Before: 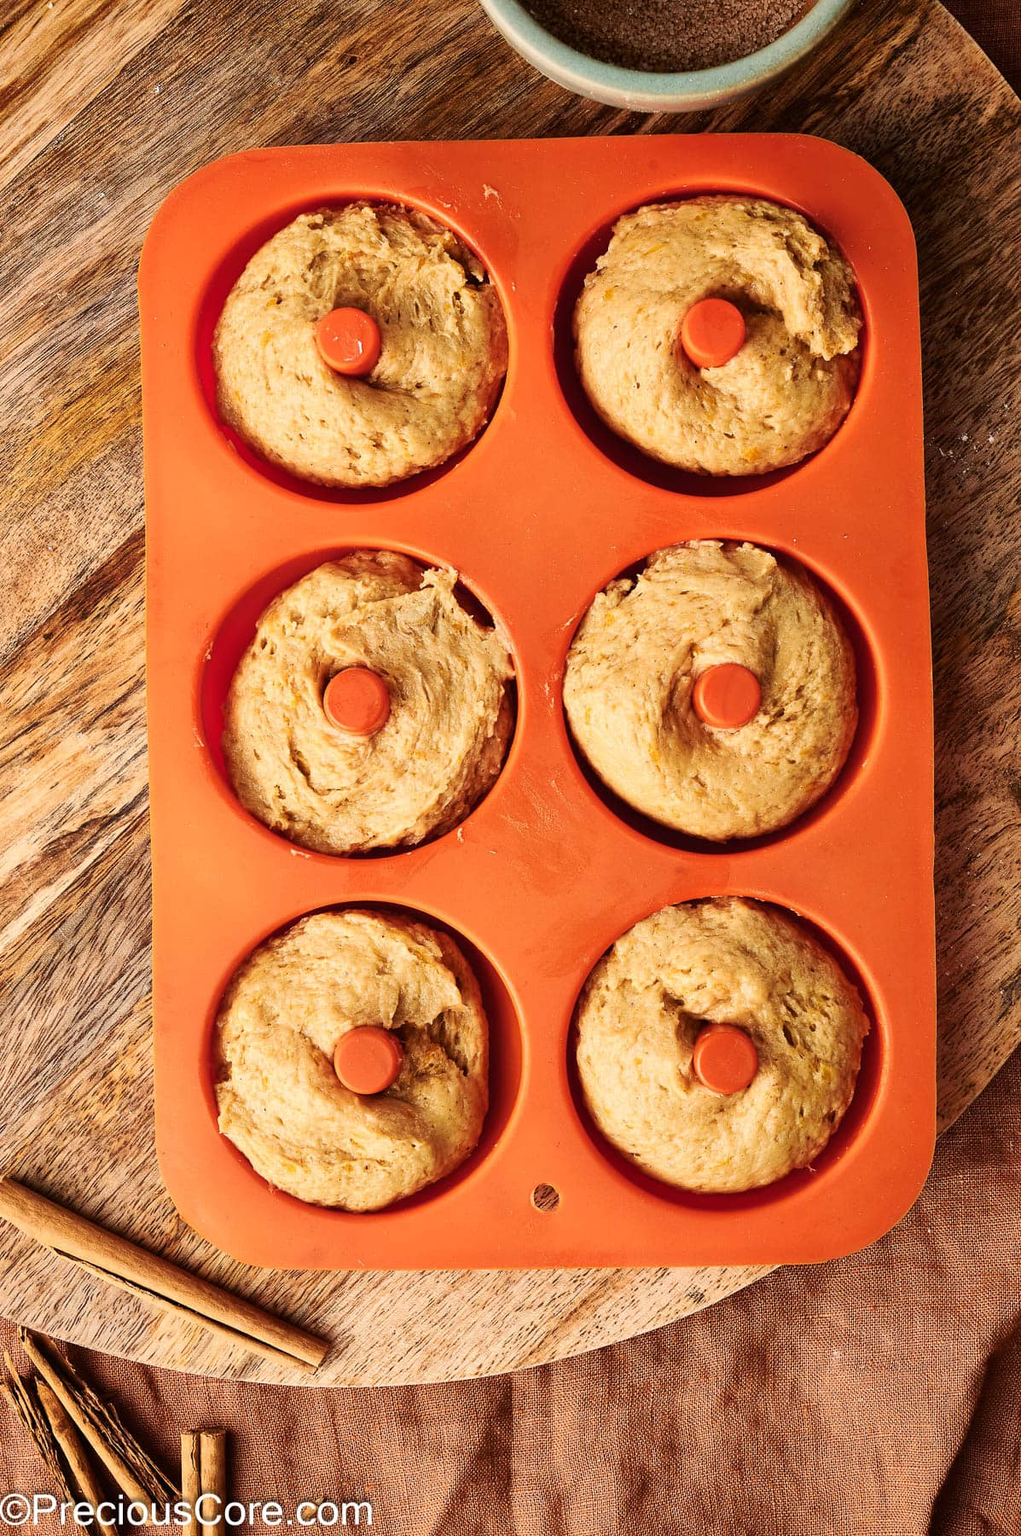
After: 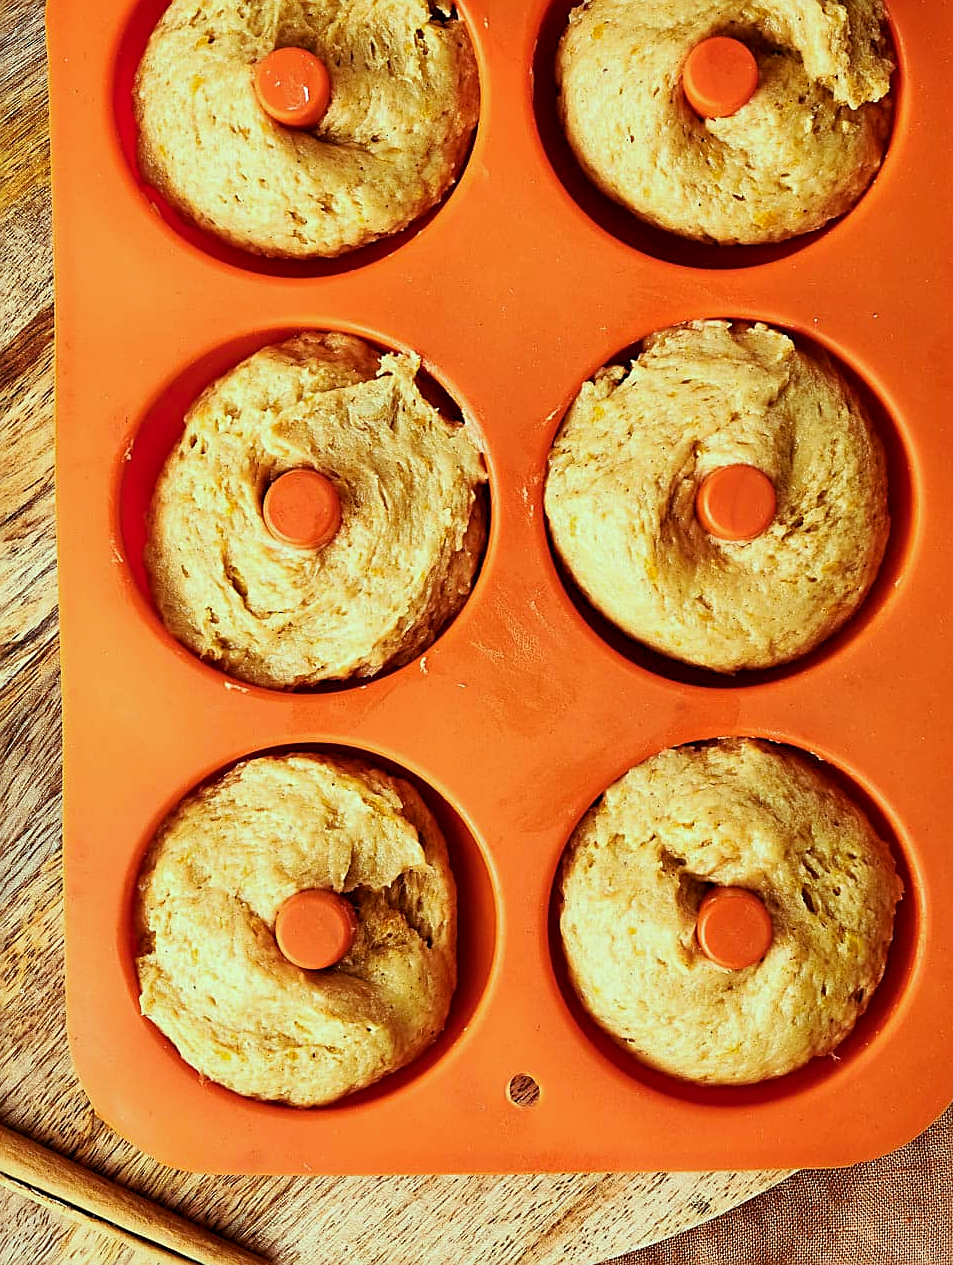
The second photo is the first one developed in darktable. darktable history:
color balance rgb: highlights gain › chroma 4.131%, highlights gain › hue 203.52°, global offset › luminance -0.291%, global offset › hue 258.44°, linear chroma grading › global chroma 10.389%, perceptual saturation grading › global saturation 0.005%
crop: left 9.731%, top 17.402%, right 10.593%, bottom 12.299%
sharpen: on, module defaults
